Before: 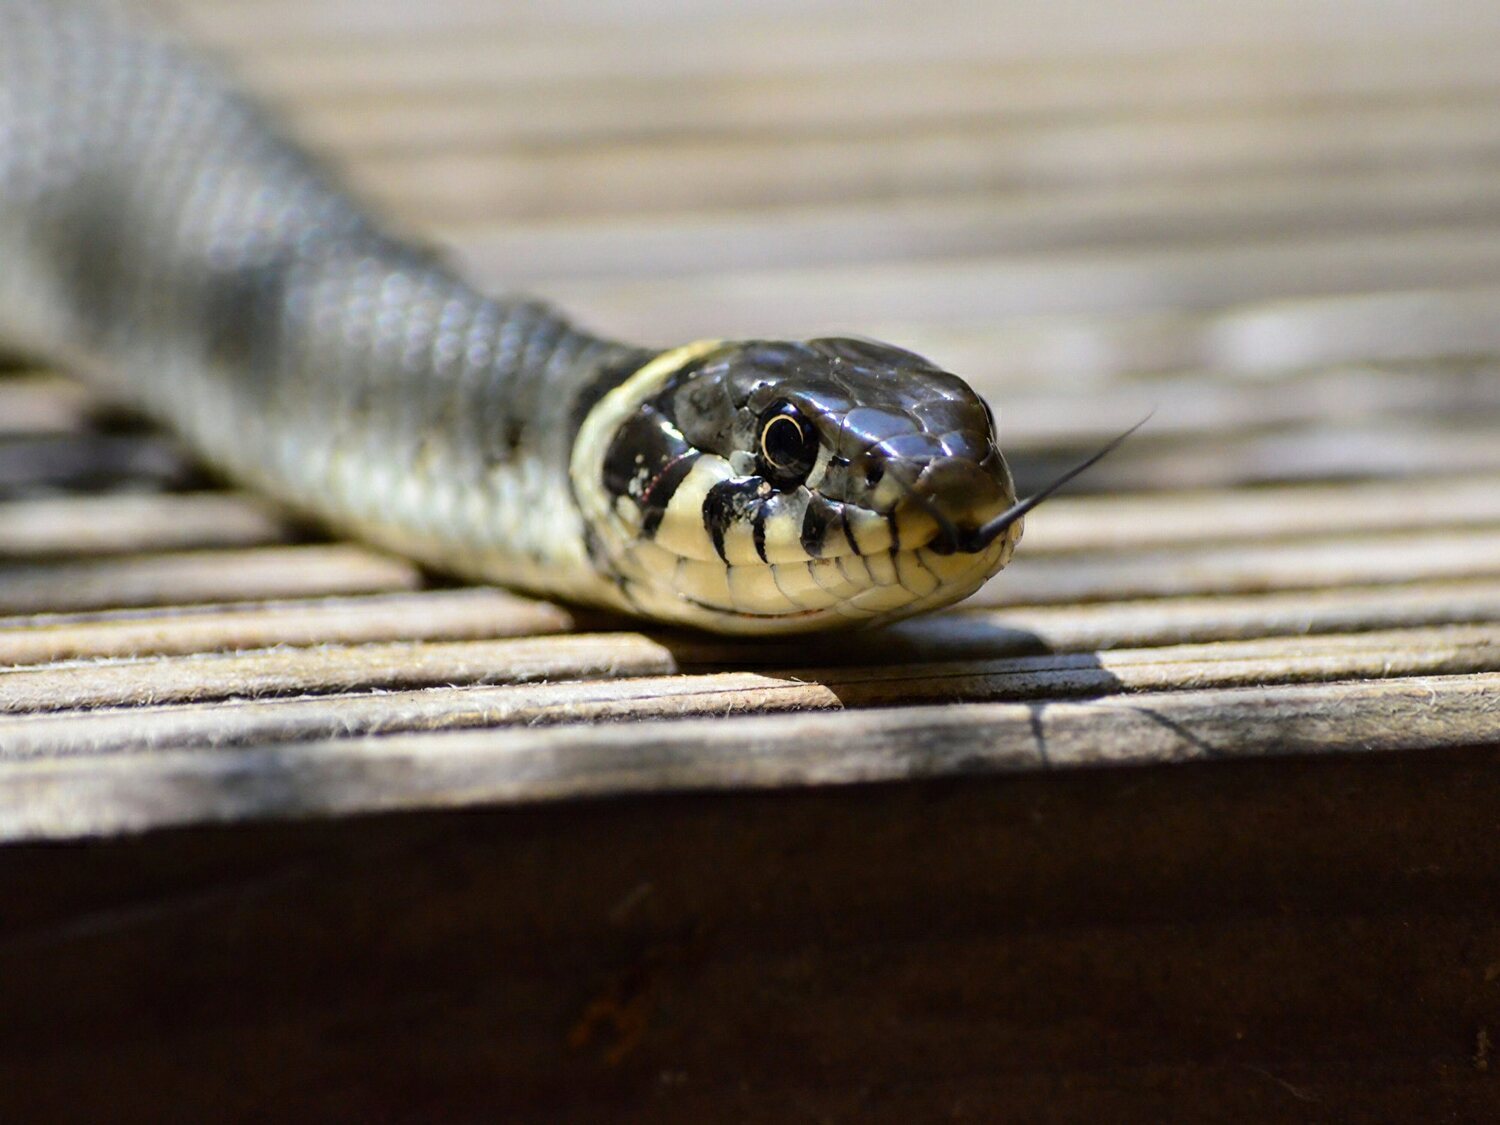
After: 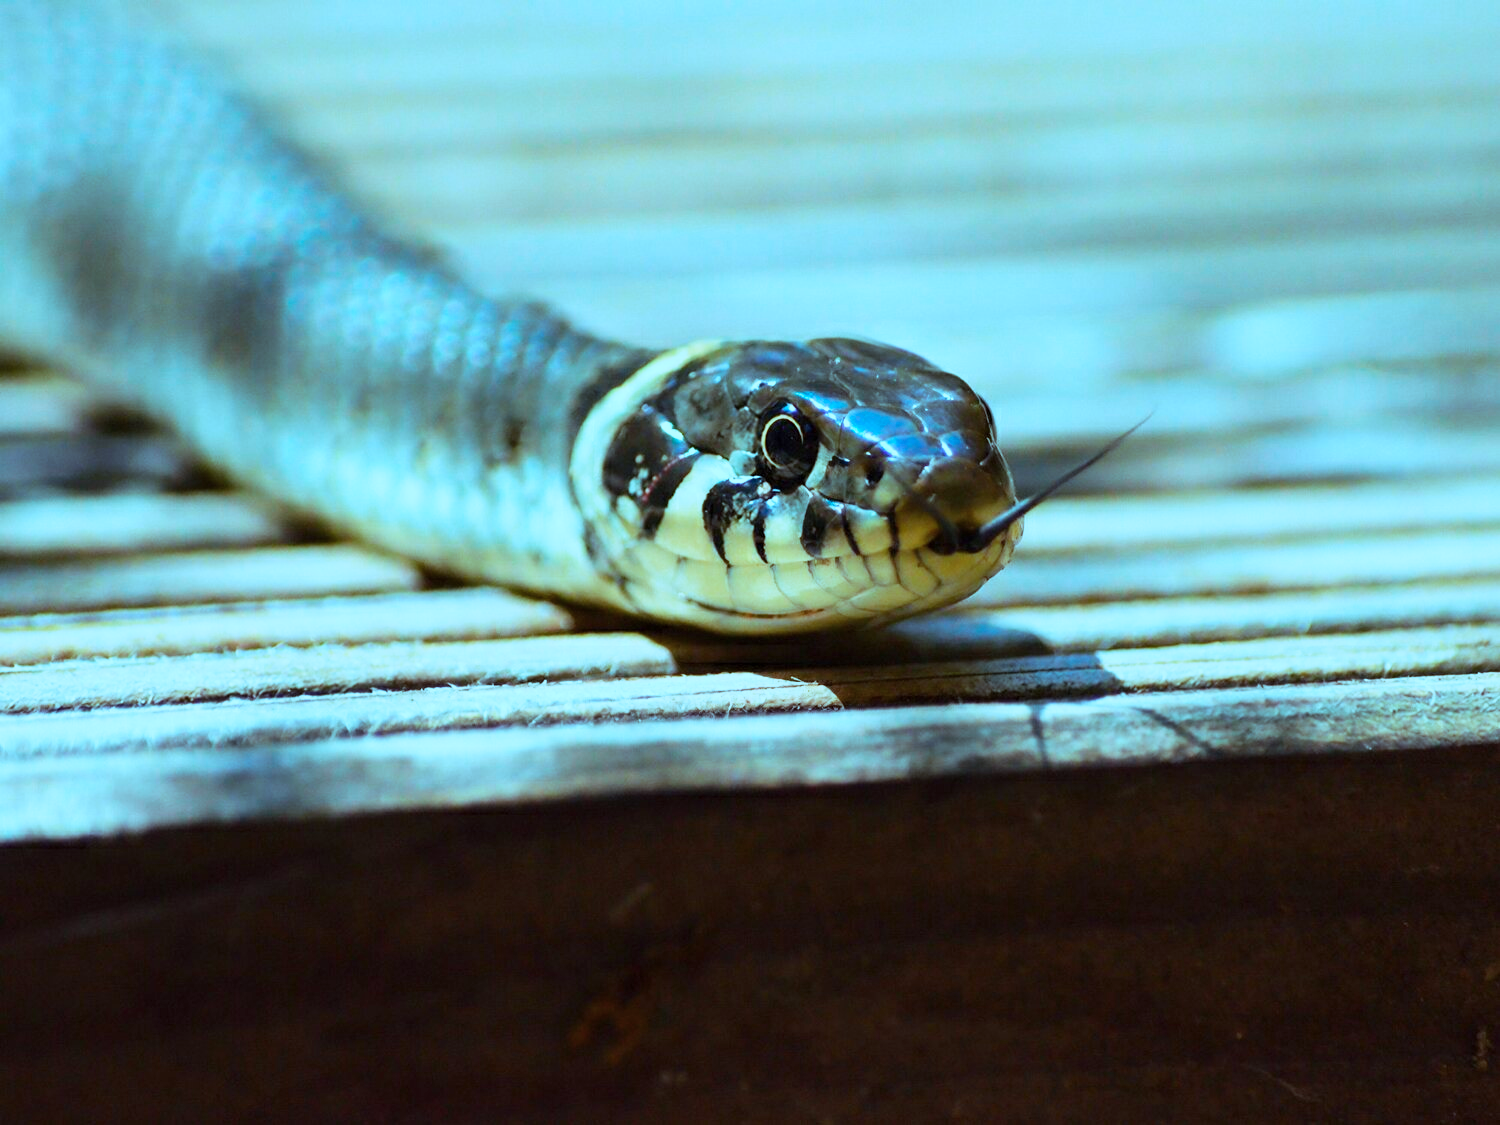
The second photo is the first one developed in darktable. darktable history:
color balance rgb: highlights gain › chroma 5.397%, highlights gain › hue 195.89°, perceptual saturation grading › global saturation 19.421%, global vibrance 9.167%
base curve: curves: ch0 [(0, 0) (0.088, 0.125) (0.176, 0.251) (0.354, 0.501) (0.613, 0.749) (1, 0.877)], preserve colors none
color correction: highlights a* -8.85, highlights b* -22.7
